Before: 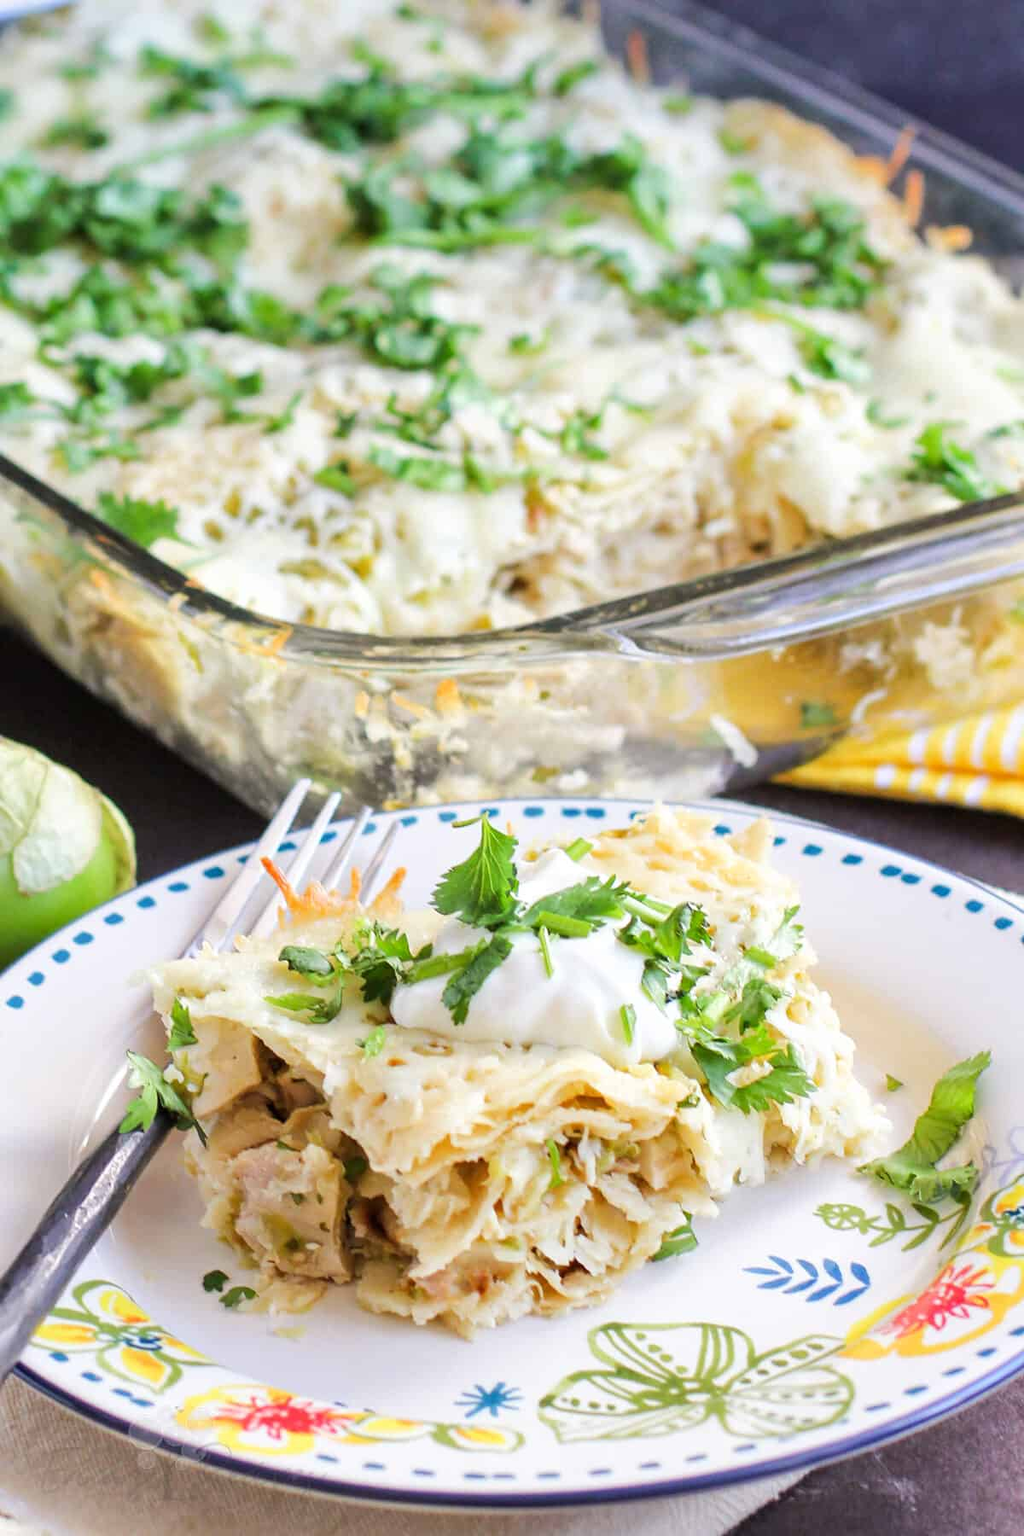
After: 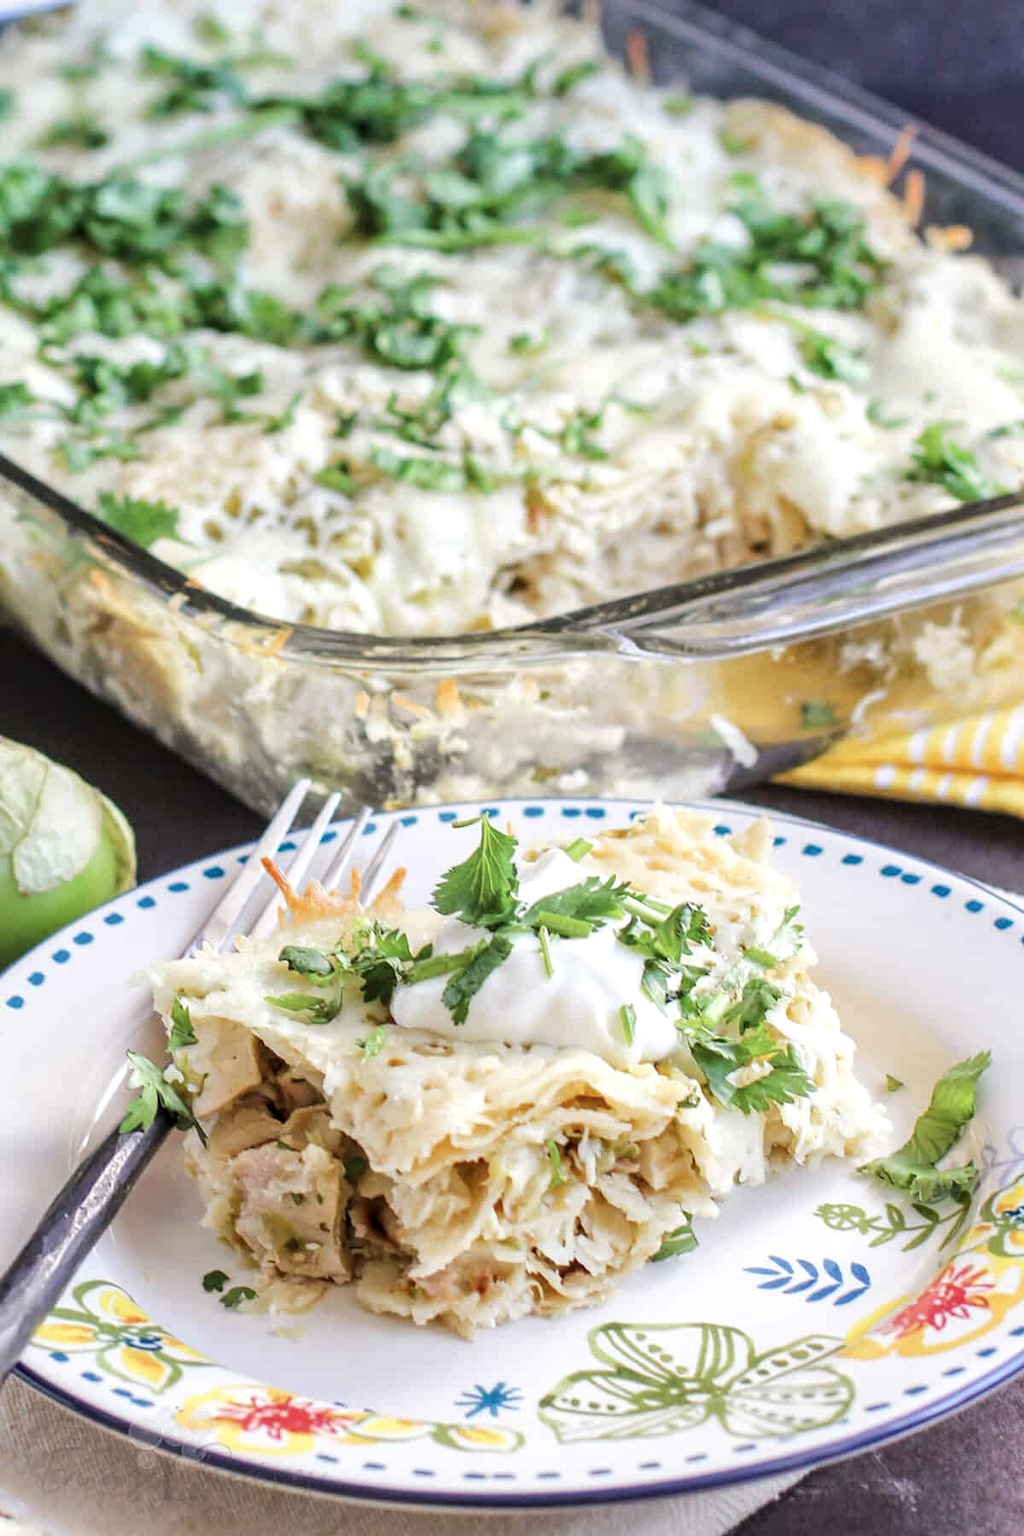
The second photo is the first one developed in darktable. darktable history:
color zones: curves: ch0 [(0, 0.5) (0.143, 0.5) (0.286, 0.5) (0.429, 0.504) (0.571, 0.5) (0.714, 0.509) (0.857, 0.5) (1, 0.5)]; ch1 [(0, 0.425) (0.143, 0.425) (0.286, 0.375) (0.429, 0.405) (0.571, 0.5) (0.714, 0.47) (0.857, 0.425) (1, 0.435)]; ch2 [(0, 0.5) (0.143, 0.5) (0.286, 0.5) (0.429, 0.517) (0.571, 0.5) (0.714, 0.51) (0.857, 0.5) (1, 0.5)]
local contrast: on, module defaults
